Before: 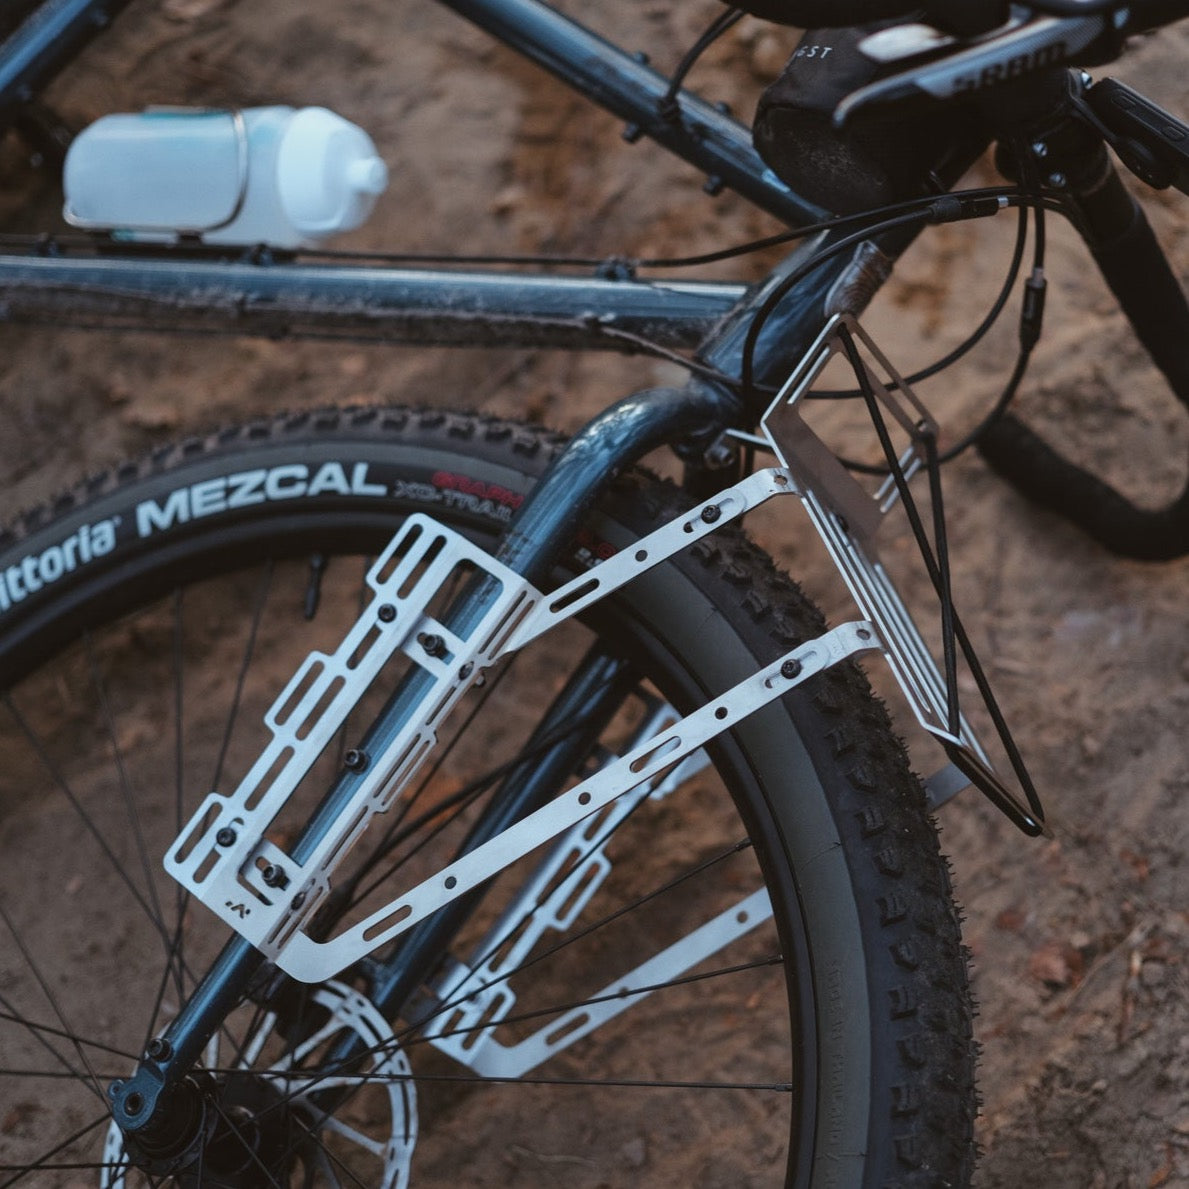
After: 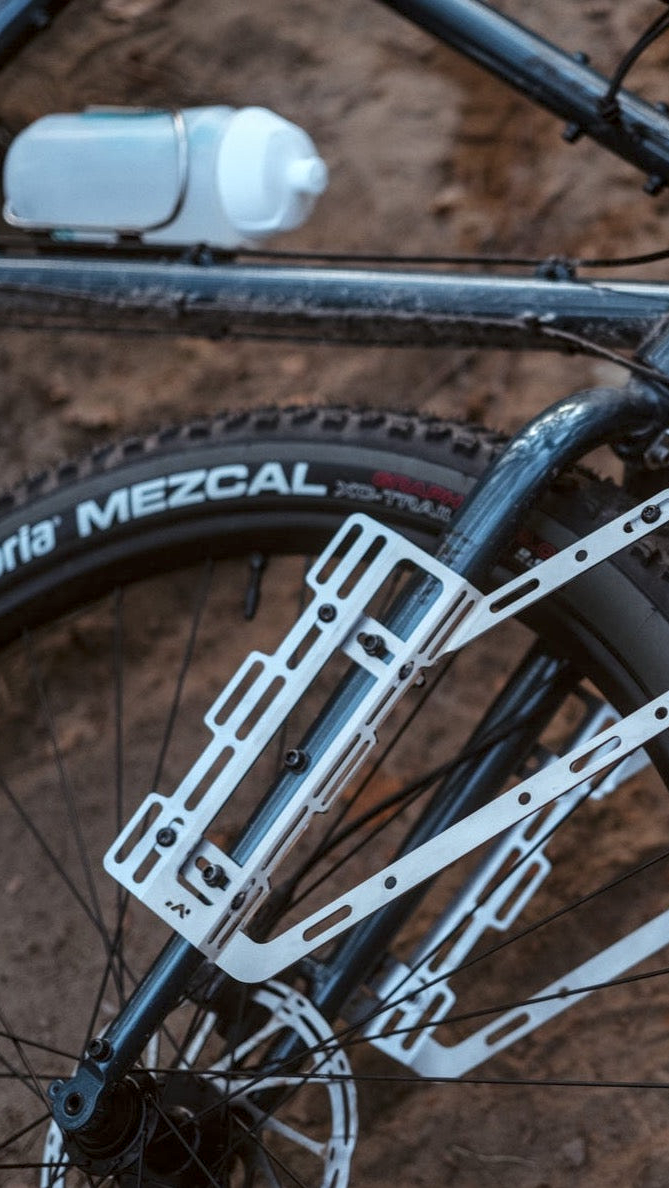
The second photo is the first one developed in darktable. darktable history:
color zones: curves: ch0 [(0.27, 0.396) (0.563, 0.504) (0.75, 0.5) (0.787, 0.307)]
local contrast: highlights 40%, shadows 60%, detail 136%, midtone range 0.514
crop: left 5.114%, right 38.589%
